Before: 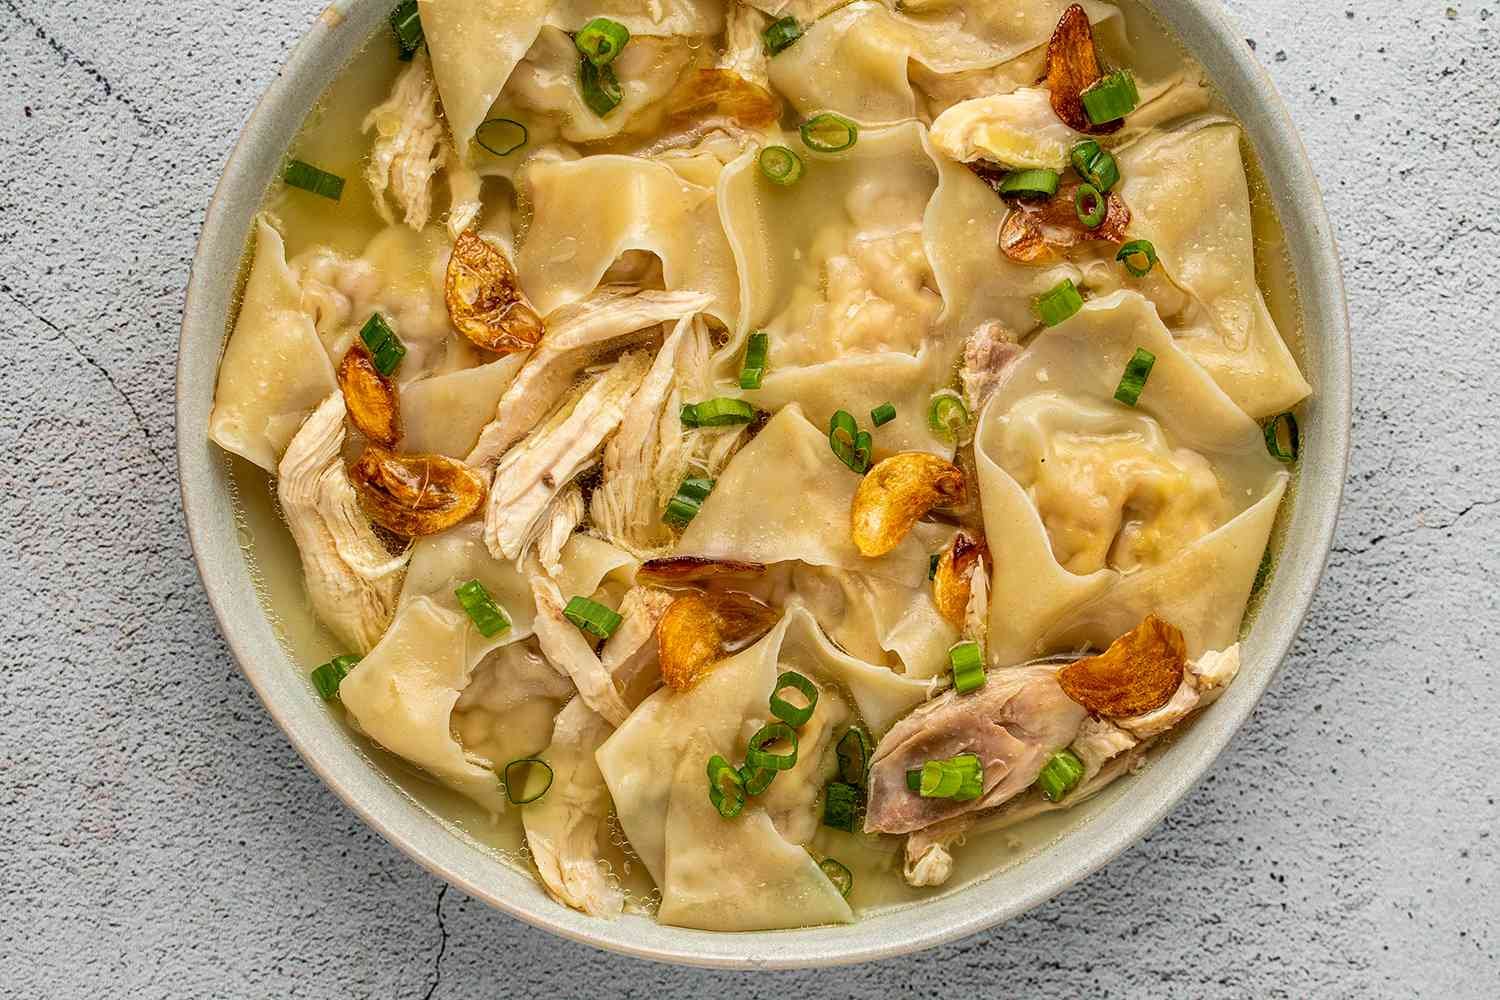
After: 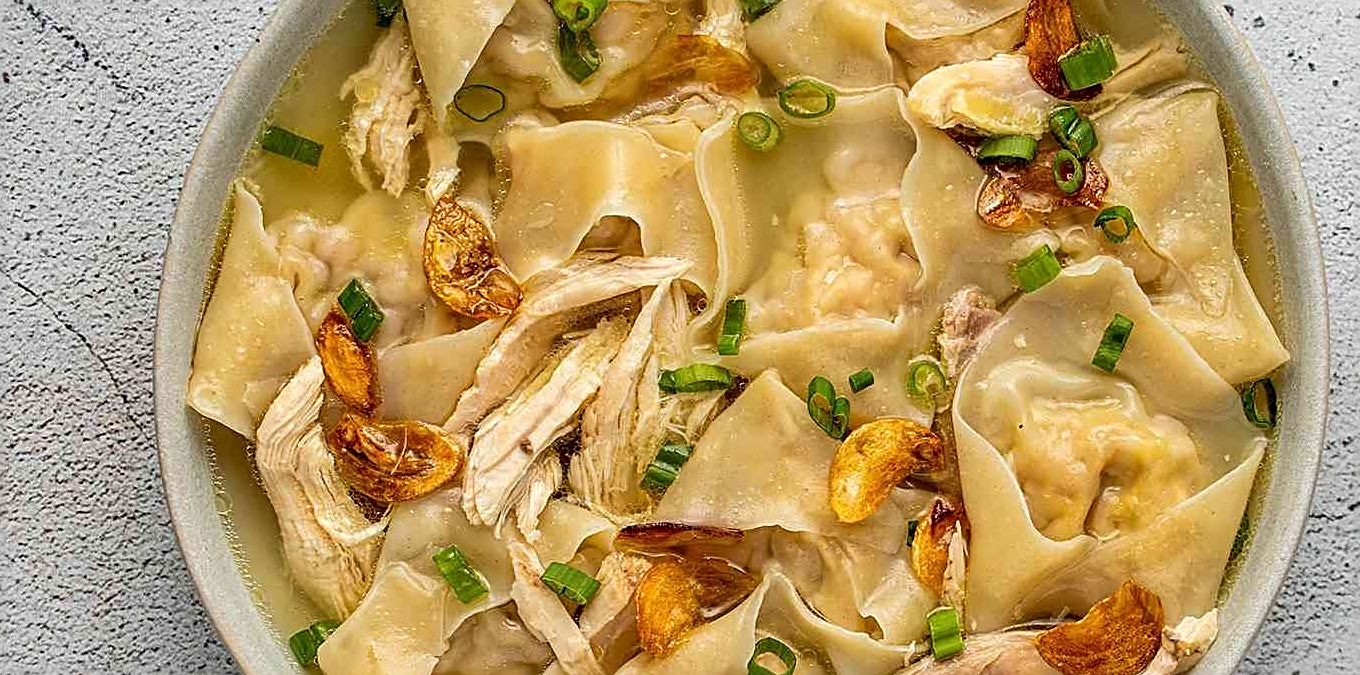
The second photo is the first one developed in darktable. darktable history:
sharpen: radius 2.531, amount 0.628
crop: left 1.509%, top 3.452%, right 7.696%, bottom 28.452%
